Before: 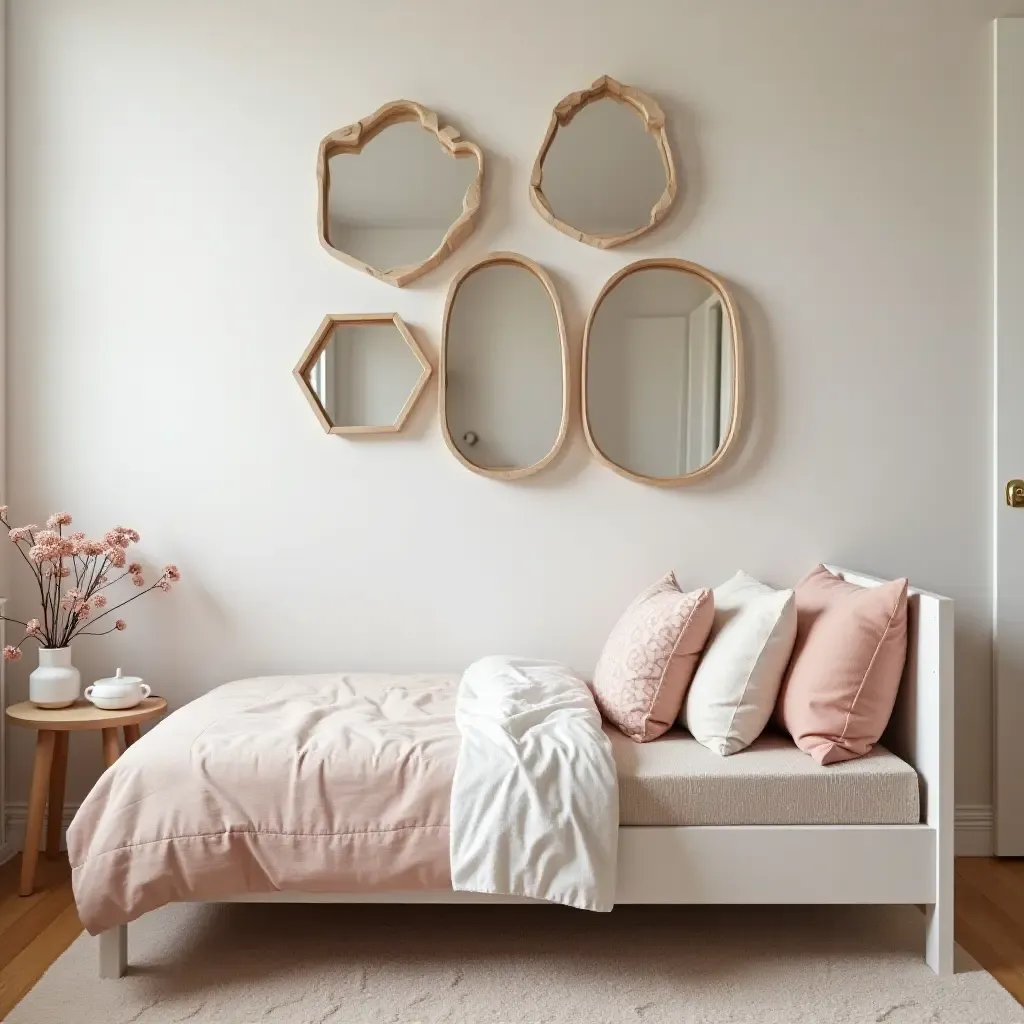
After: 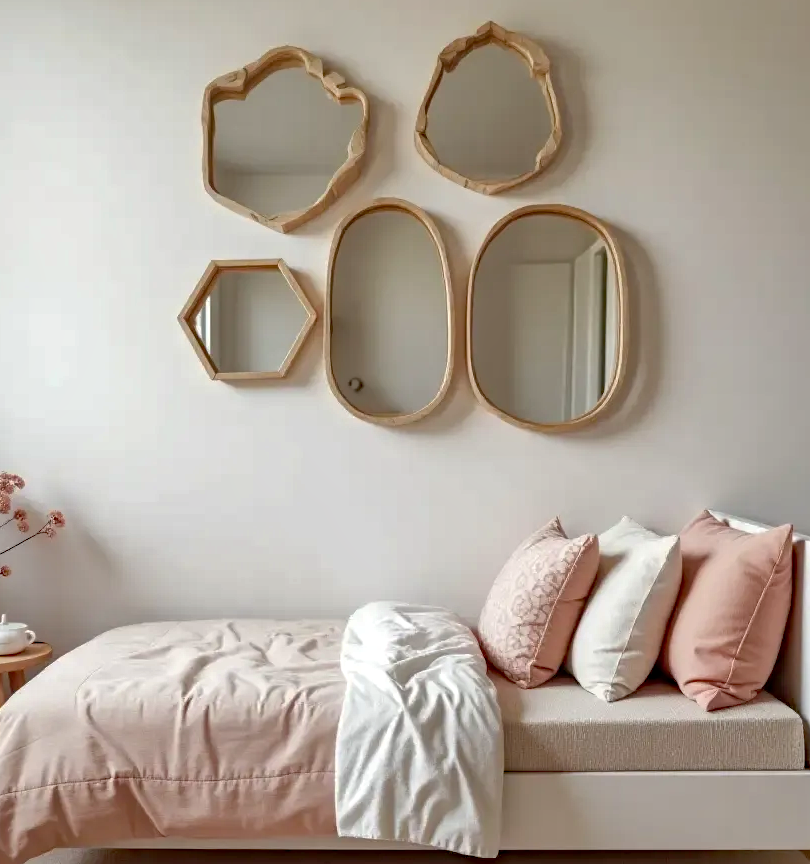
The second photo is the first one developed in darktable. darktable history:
haze removal: strength 0.28, distance 0.251, compatibility mode true, adaptive false
crop: left 11.244%, top 5.314%, right 9.587%, bottom 10.238%
local contrast: on, module defaults
shadows and highlights: on, module defaults
exposure: compensate exposure bias true, compensate highlight preservation false
